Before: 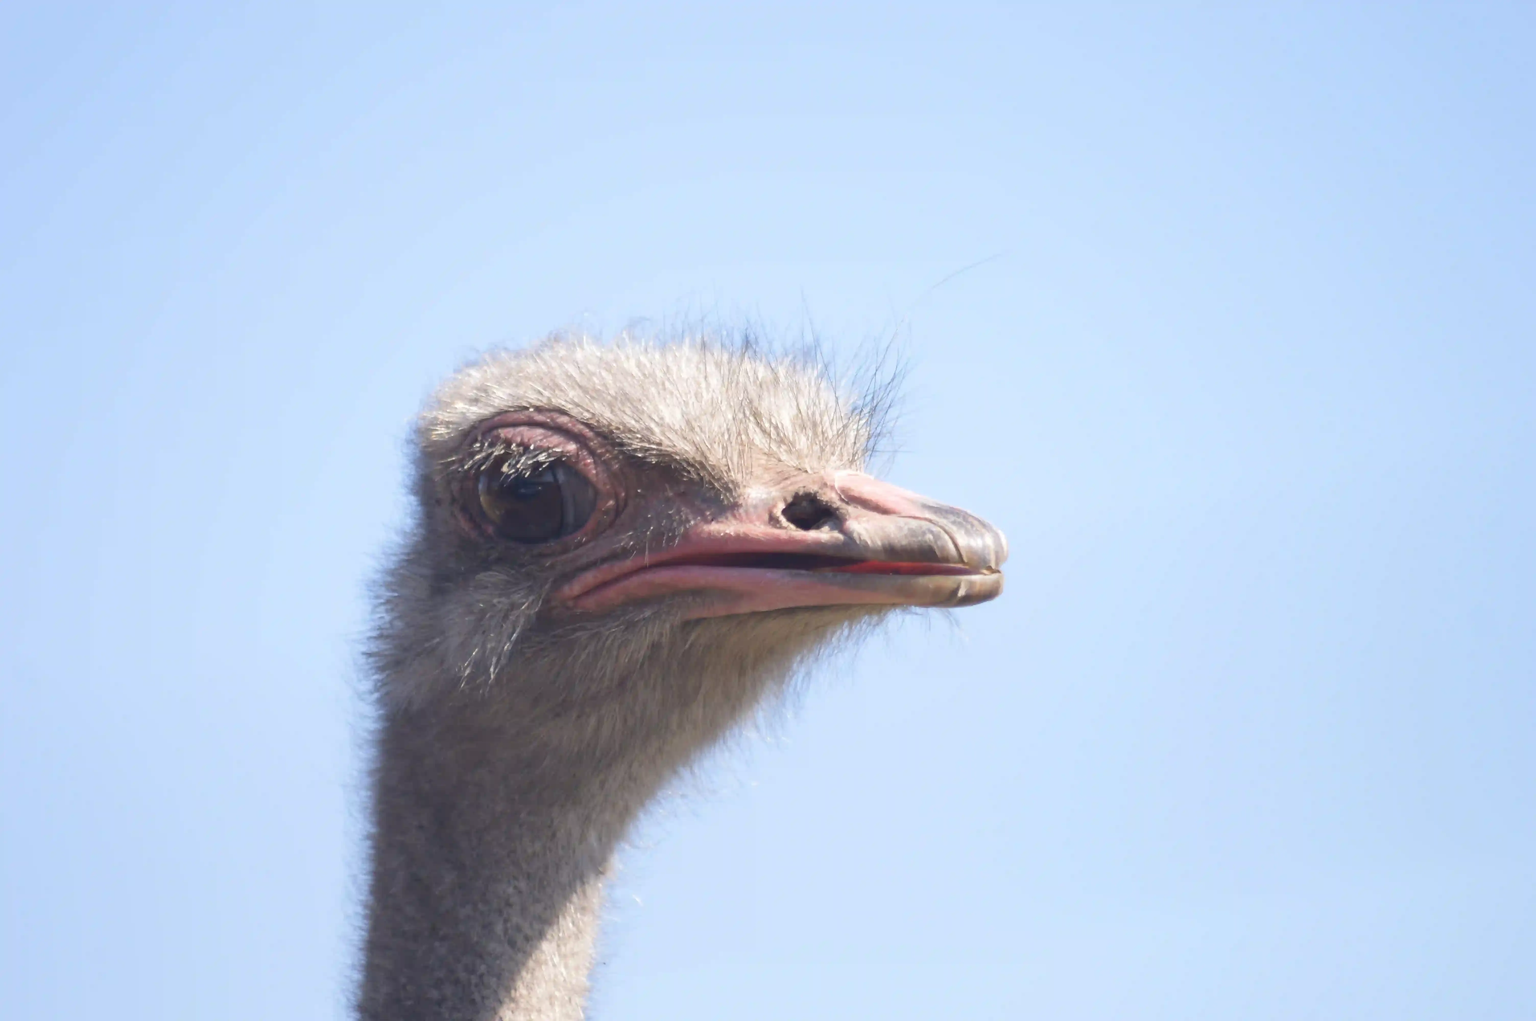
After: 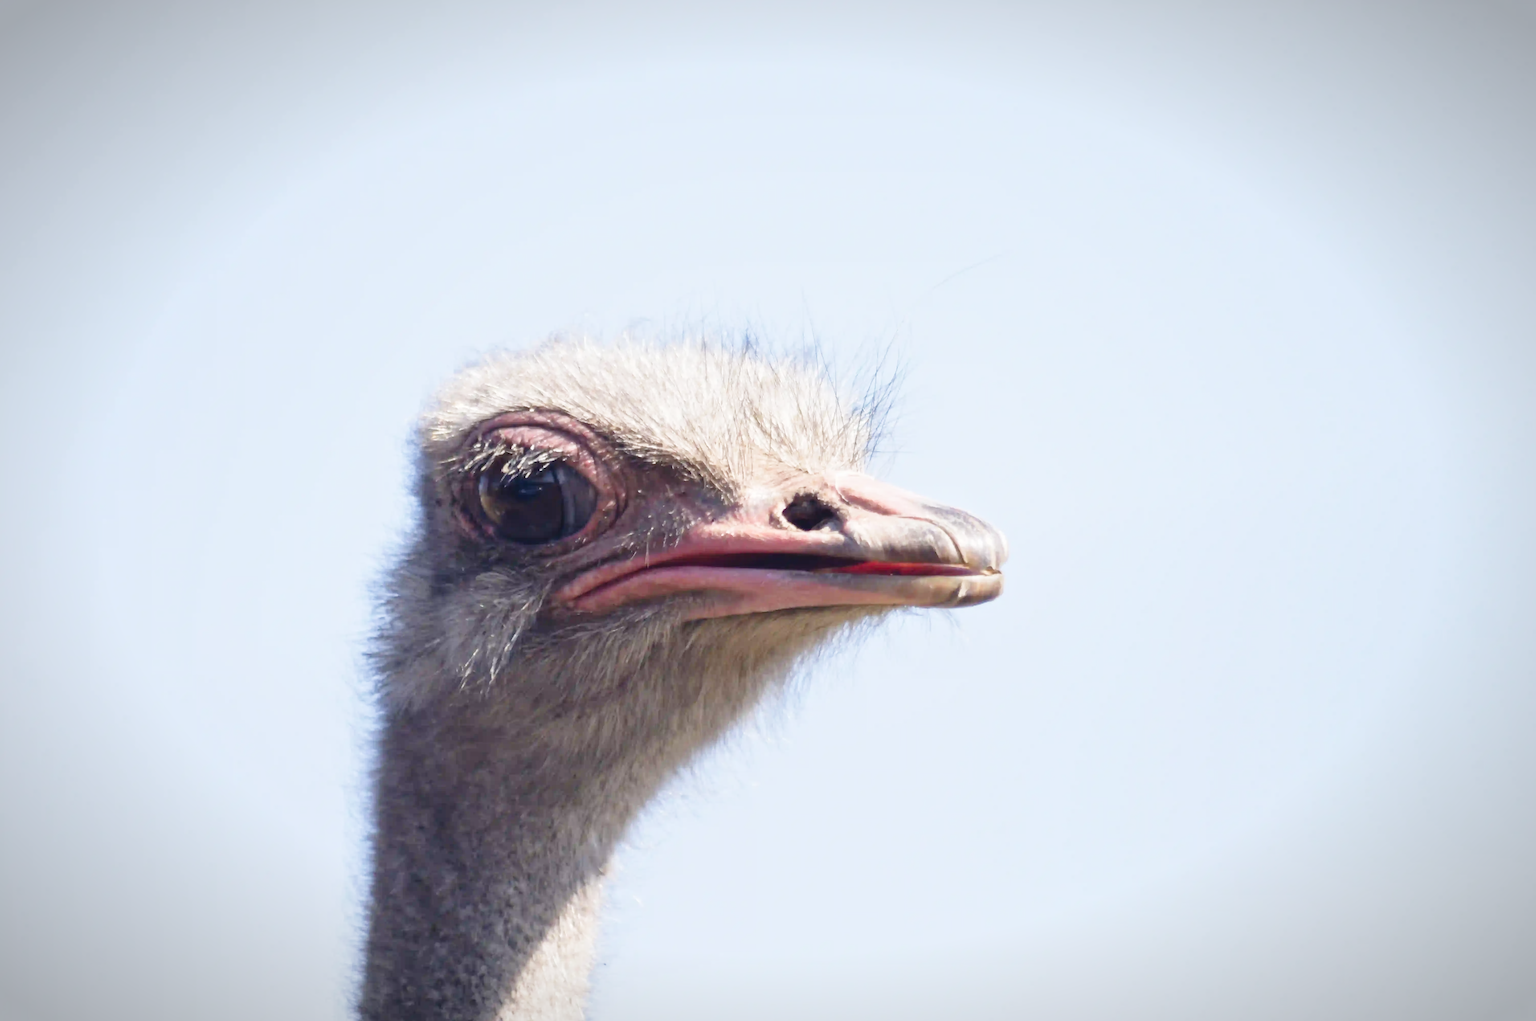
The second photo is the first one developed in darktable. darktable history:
vignetting: fall-off start 87.04%, automatic ratio true
tone equalizer: on, module defaults
local contrast: mode bilateral grid, contrast 20, coarseness 51, detail 119%, midtone range 0.2
tone curve: curves: ch0 [(0, 0.011) (0.053, 0.026) (0.174, 0.115) (0.398, 0.444) (0.673, 0.775) (0.829, 0.906) (0.991, 0.981)]; ch1 [(0, 0) (0.264, 0.22) (0.407, 0.373) (0.463, 0.457) (0.492, 0.501) (0.512, 0.513) (0.54, 0.543) (0.585, 0.617) (0.659, 0.686) (0.78, 0.8) (1, 1)]; ch2 [(0, 0) (0.438, 0.449) (0.473, 0.469) (0.503, 0.5) (0.523, 0.534) (0.562, 0.591) (0.612, 0.627) (0.701, 0.707) (1, 1)], preserve colors none
